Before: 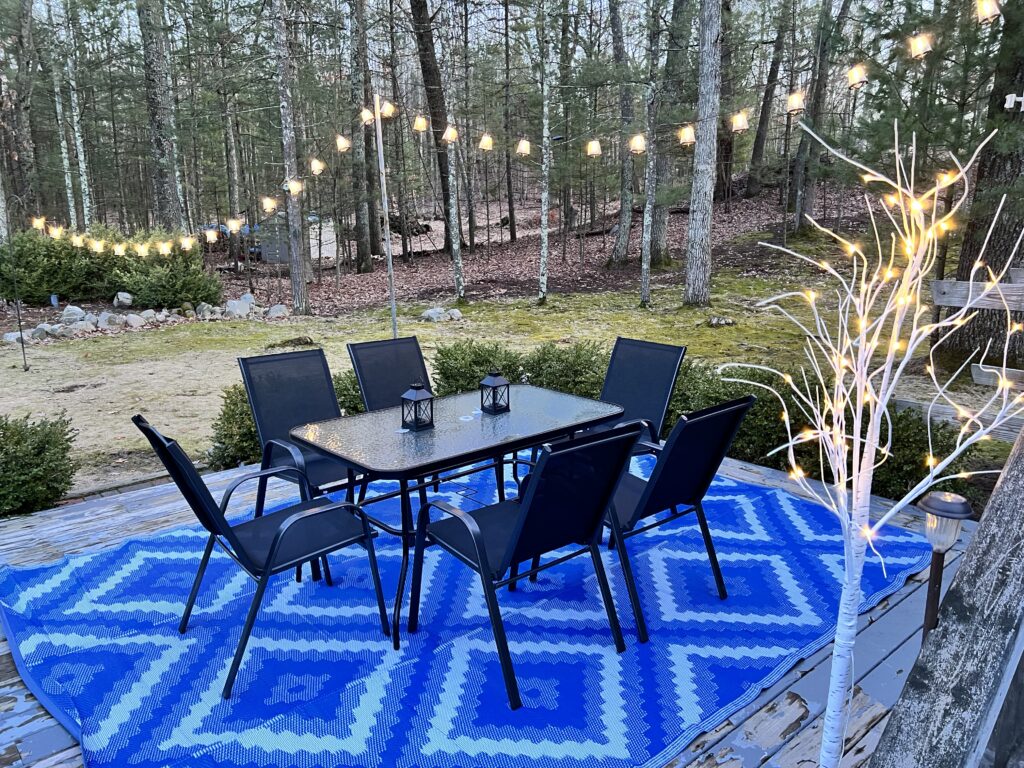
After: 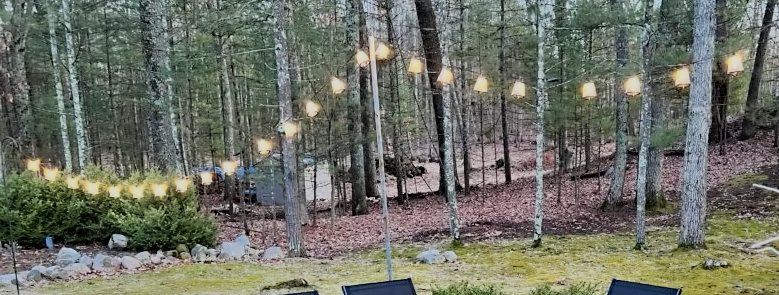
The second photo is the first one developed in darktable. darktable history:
crop: left 0.568%, top 7.649%, right 23.291%, bottom 53.816%
contrast equalizer: octaves 7, y [[0.5 ×6], [0.5 ×6], [0.5 ×6], [0, 0.033, 0.067, 0.1, 0.133, 0.167], [0, 0.05, 0.1, 0.15, 0.2, 0.25]]
haze removal: compatibility mode true, adaptive false
exposure: exposure 0.203 EV, compensate highlight preservation false
filmic rgb: black relative exposure -7.65 EV, white relative exposure 4.56 EV, hardness 3.61
velvia: strength 15.66%
